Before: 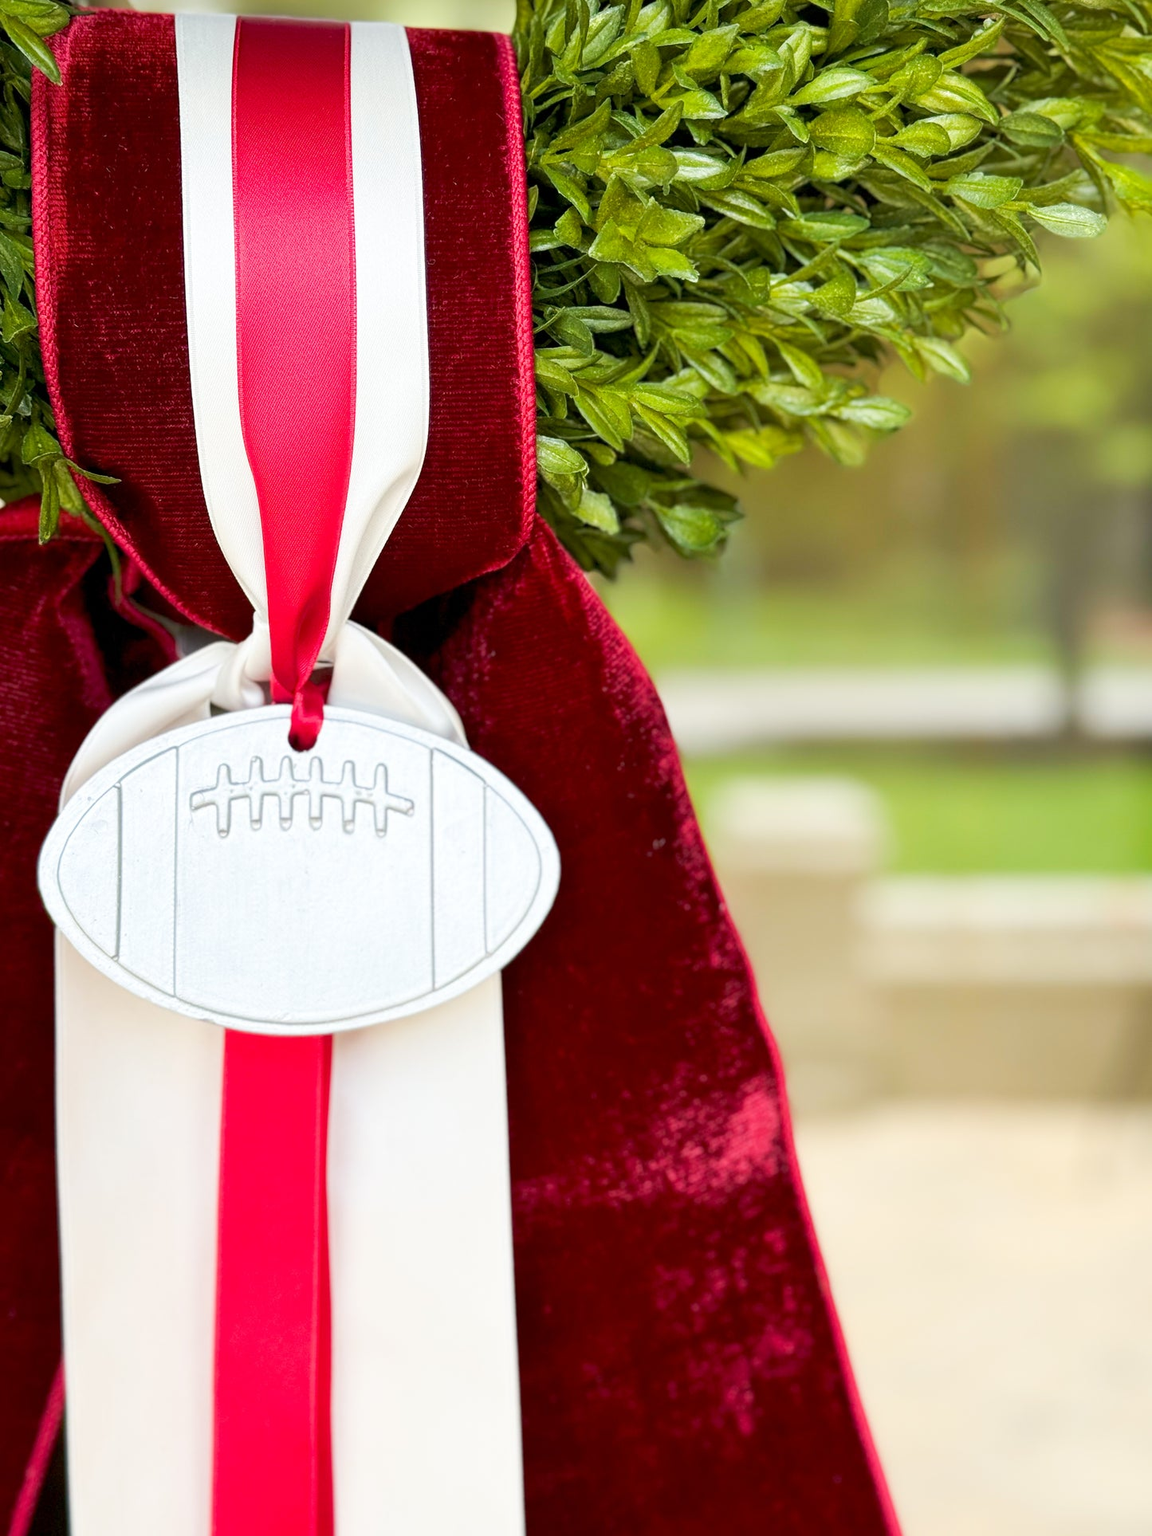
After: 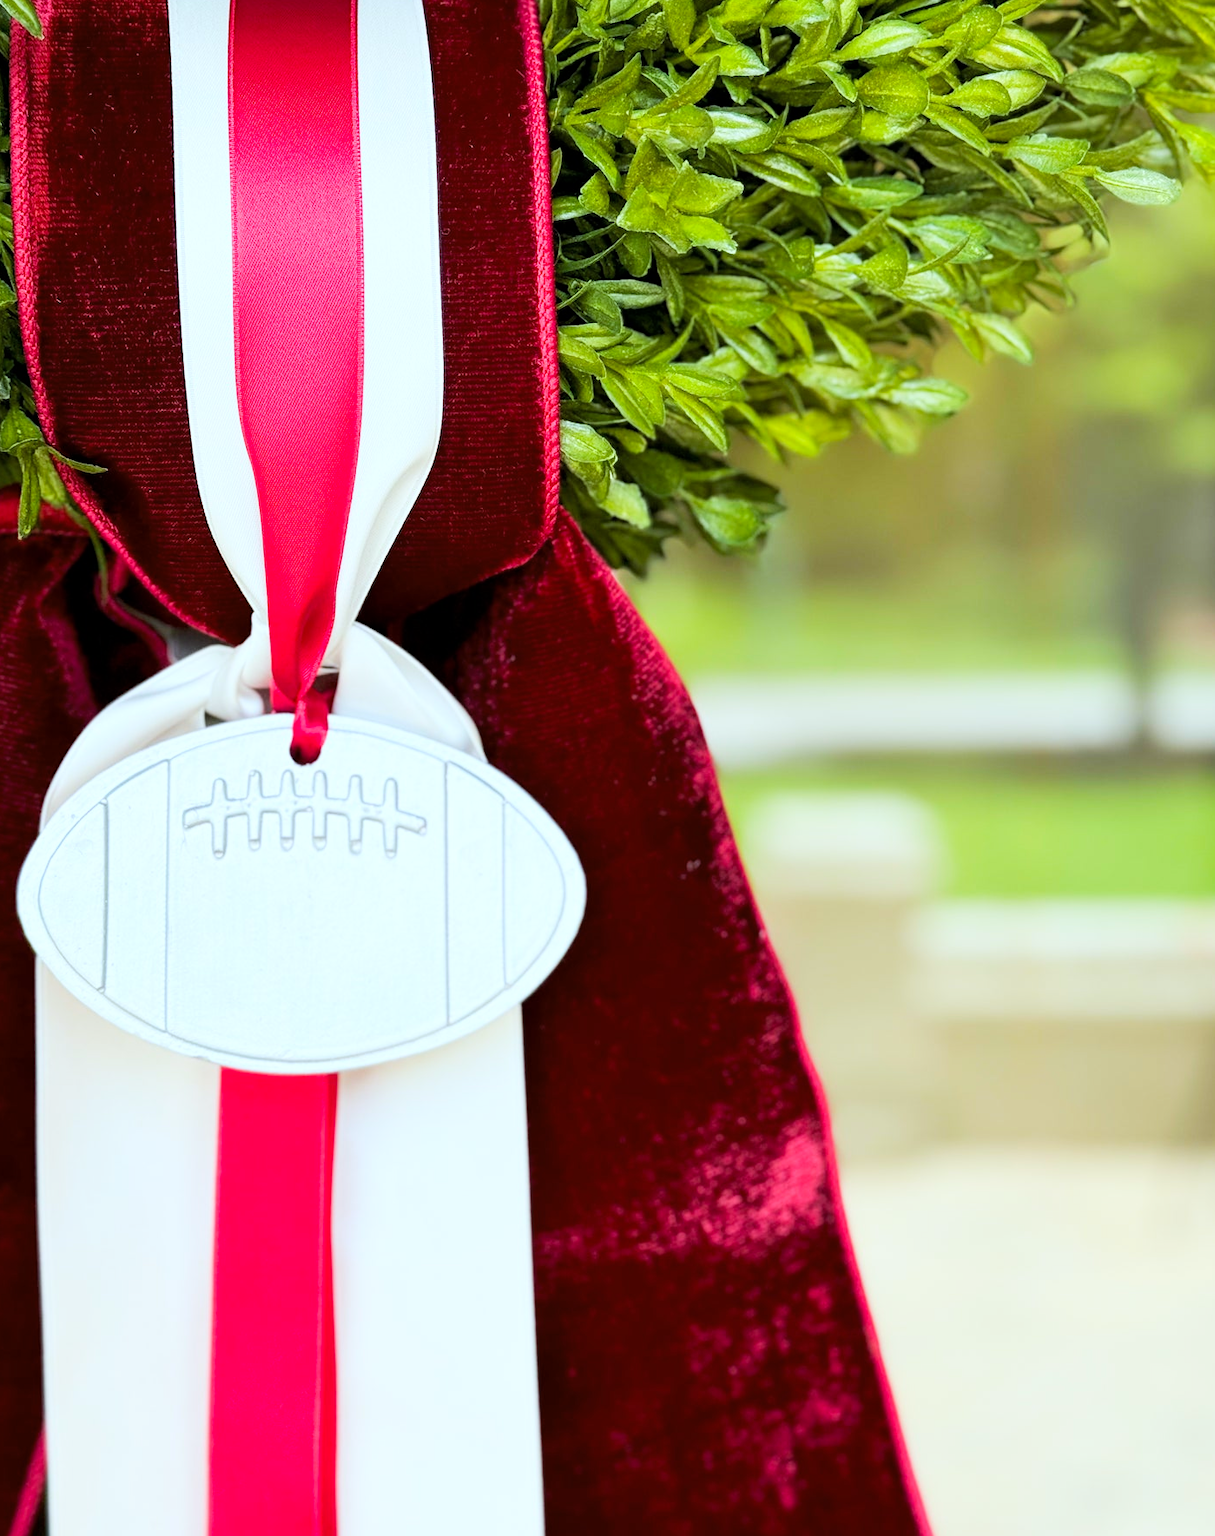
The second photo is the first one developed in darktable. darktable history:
tone curve: curves: ch0 [(0, 0) (0.004, 0.001) (0.133, 0.112) (0.325, 0.362) (0.832, 0.893) (1, 1)], color space Lab, linked channels, preserve colors none
crop: left 1.964%, top 3.251%, right 1.122%, bottom 4.933%
white balance: red 0.925, blue 1.046
